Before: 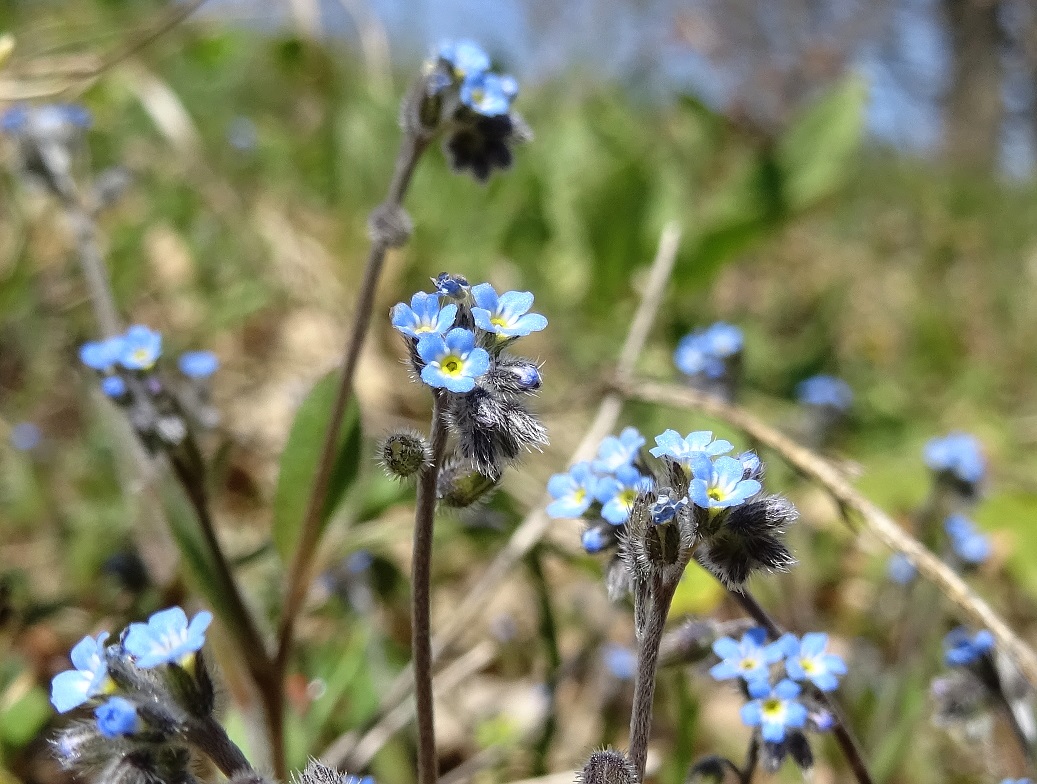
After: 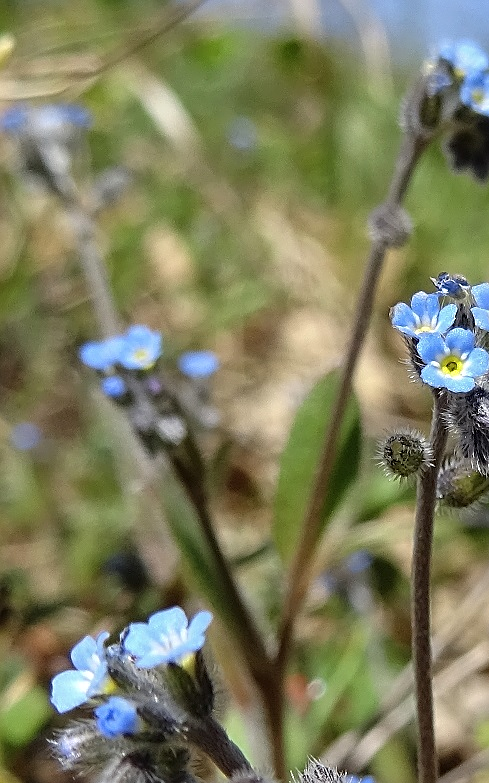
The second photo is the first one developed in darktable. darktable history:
sharpen: on, module defaults
crop and rotate: left 0.056%, top 0%, right 52.733%
shadows and highlights: shadows 8.99, white point adjustment 1.05, highlights -39.41
